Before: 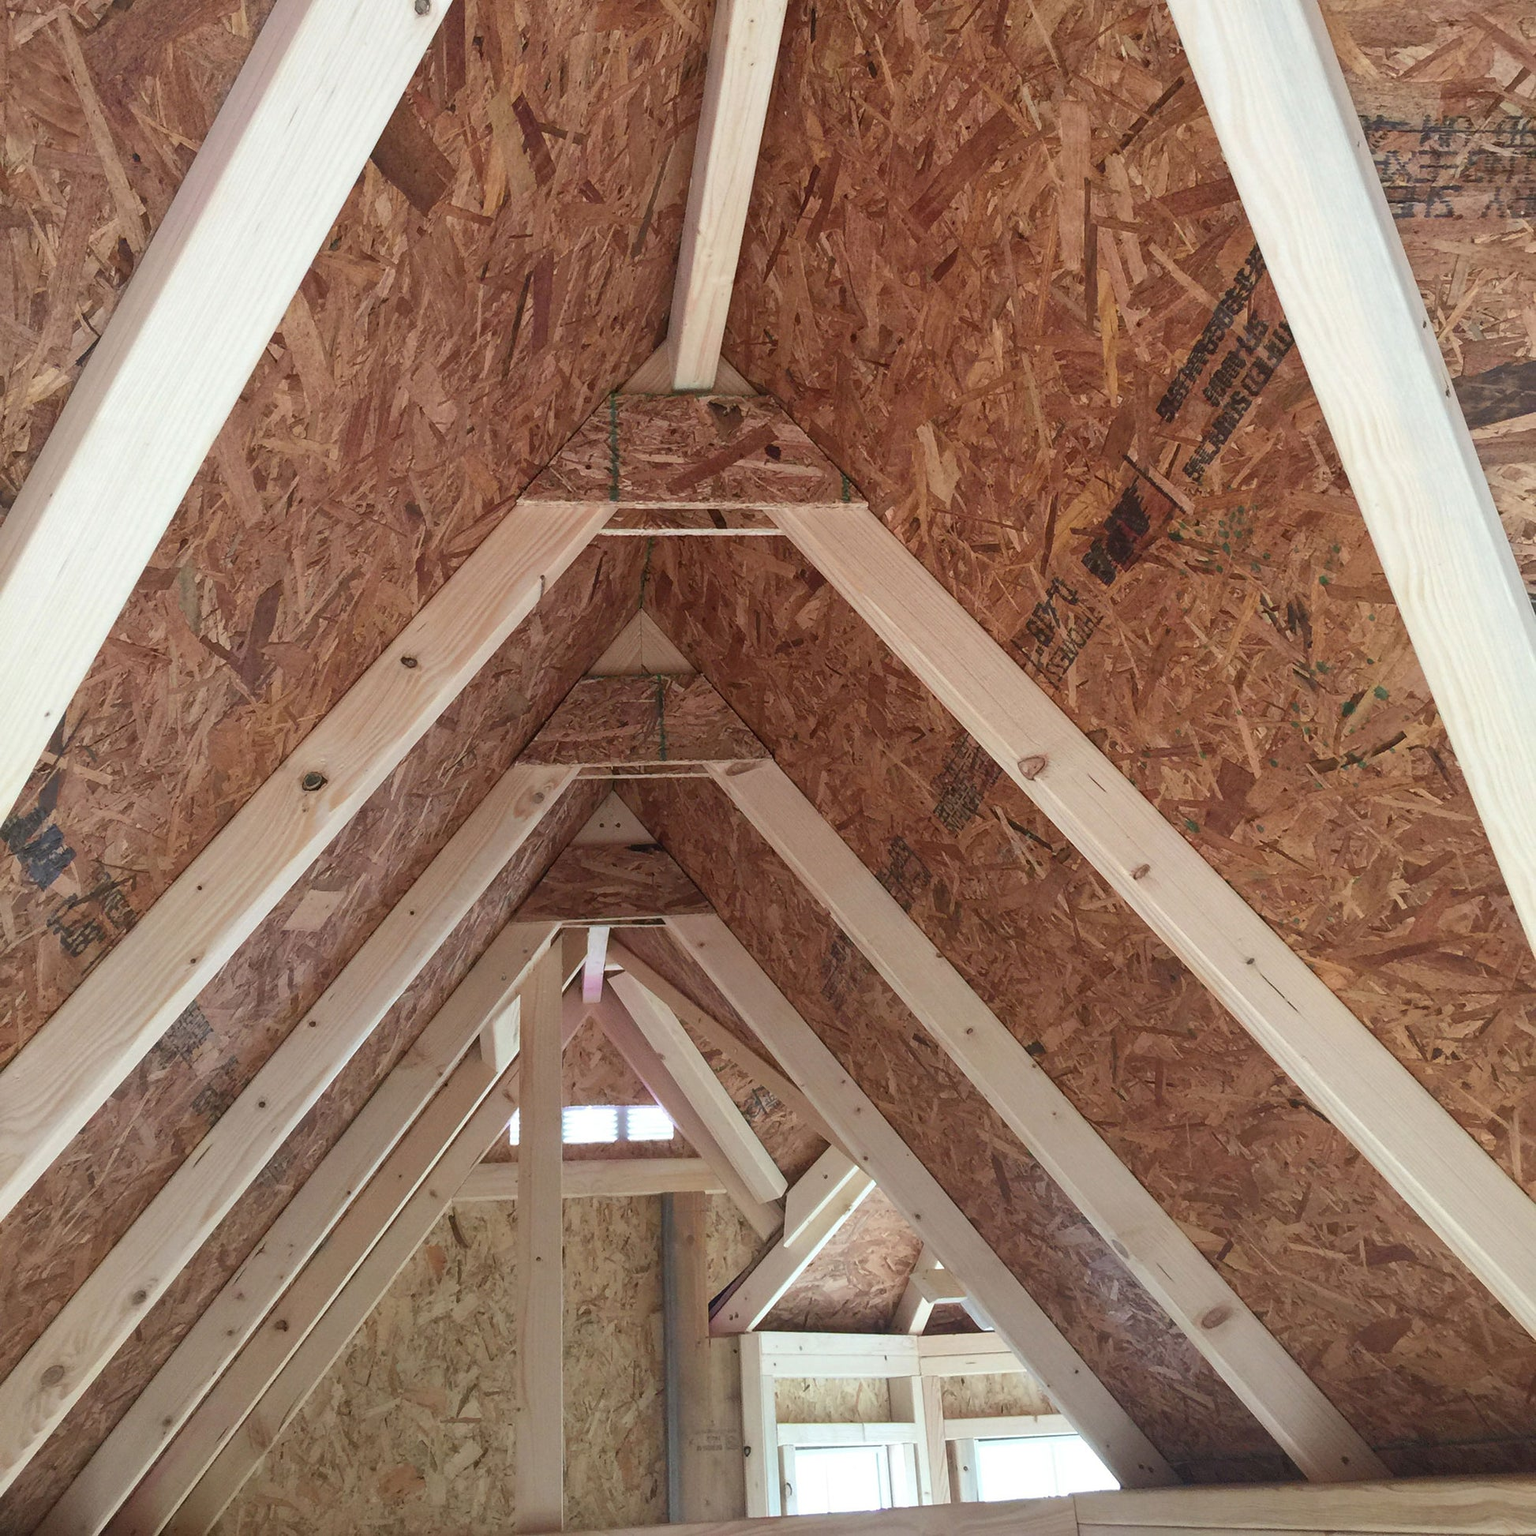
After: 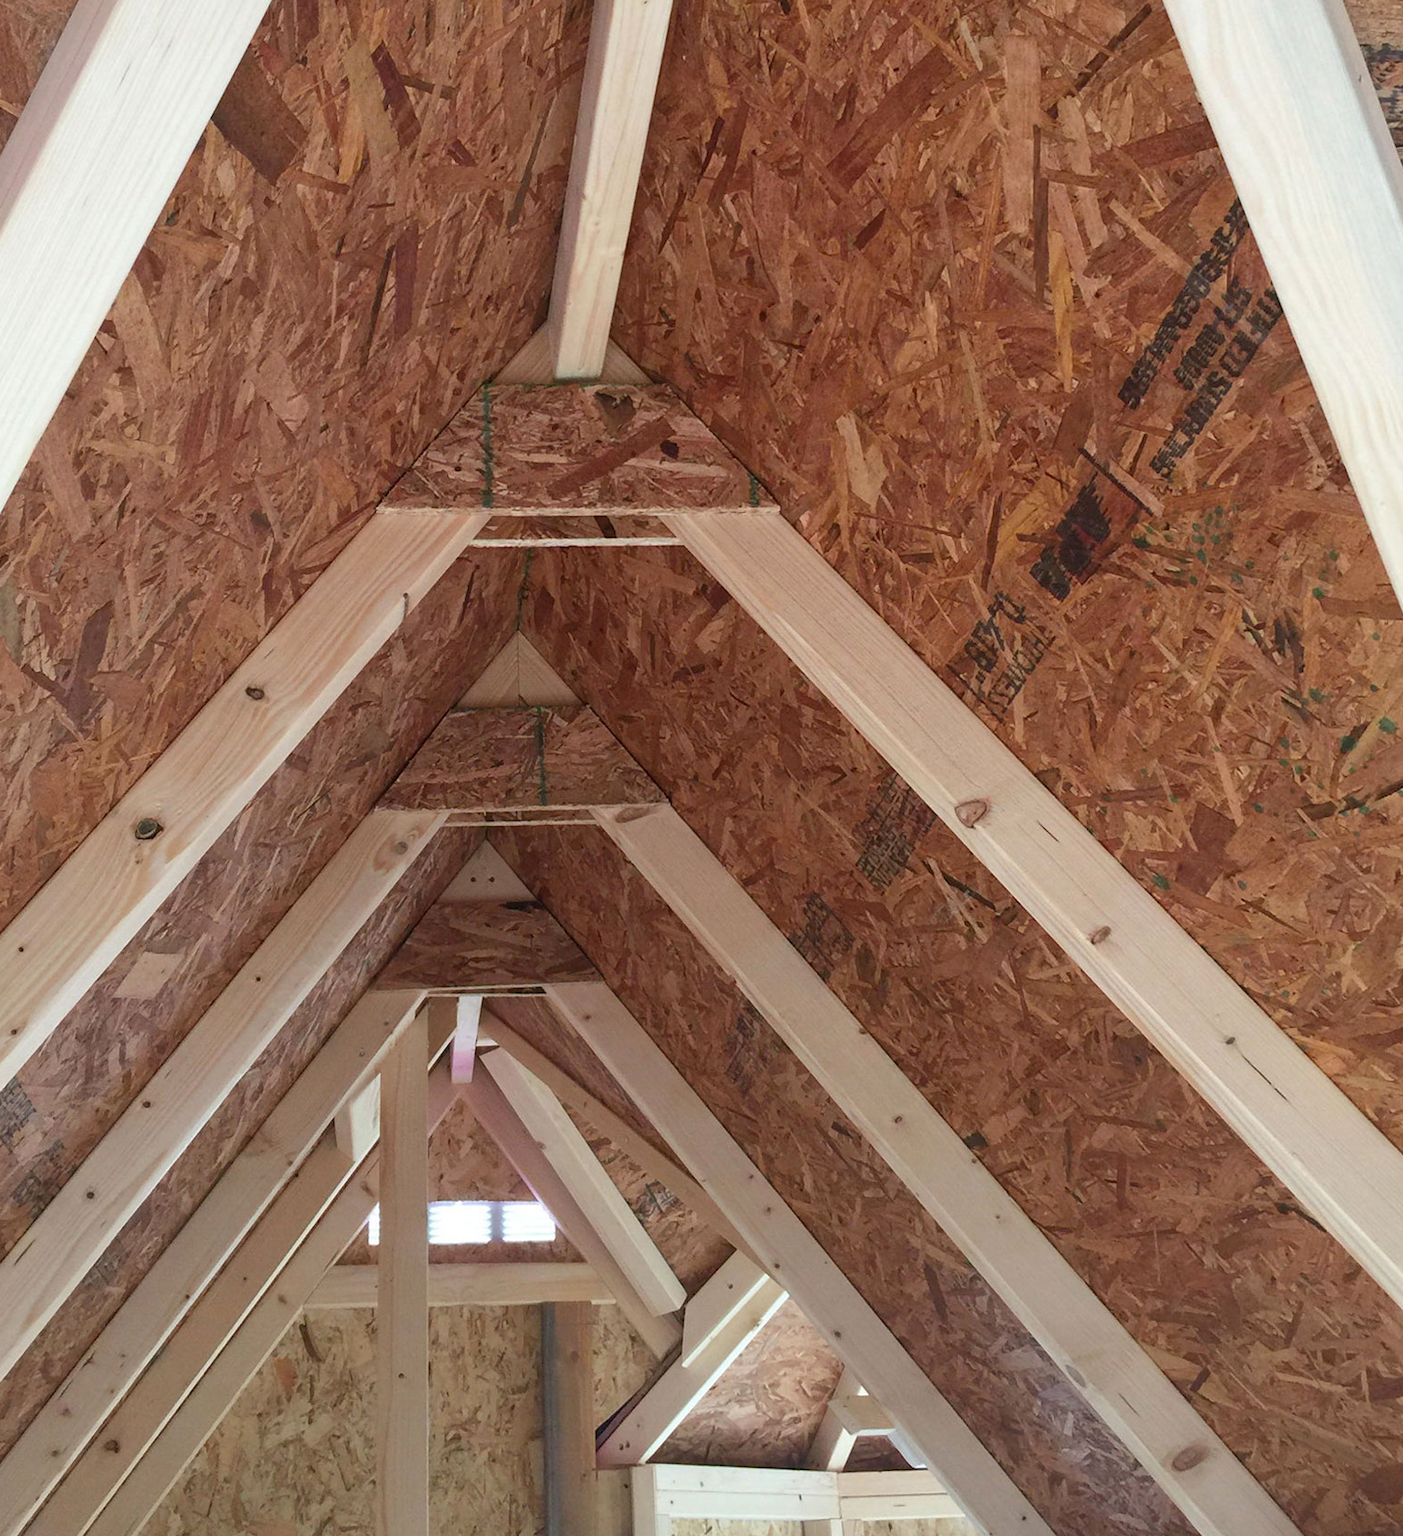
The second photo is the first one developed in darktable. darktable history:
vibrance: vibrance 67%
rotate and perspective: lens shift (horizontal) -0.055, automatic cropping off
crop: left 11.225%, top 5.381%, right 9.565%, bottom 10.314%
